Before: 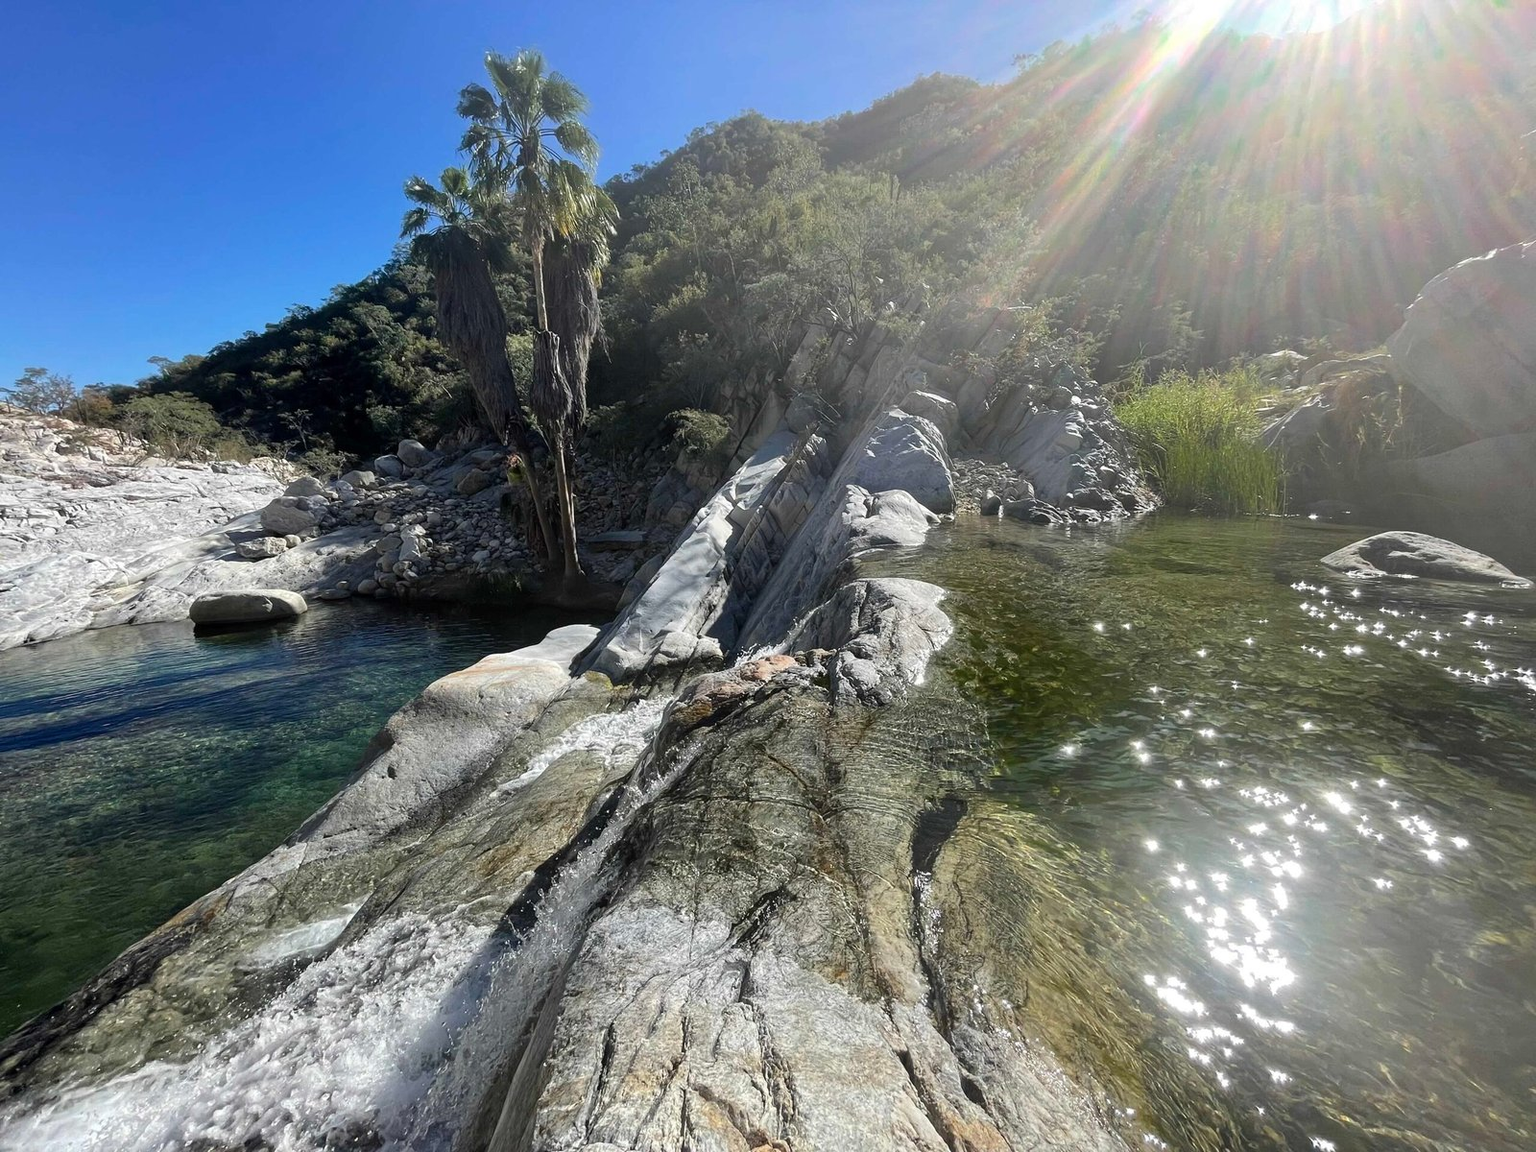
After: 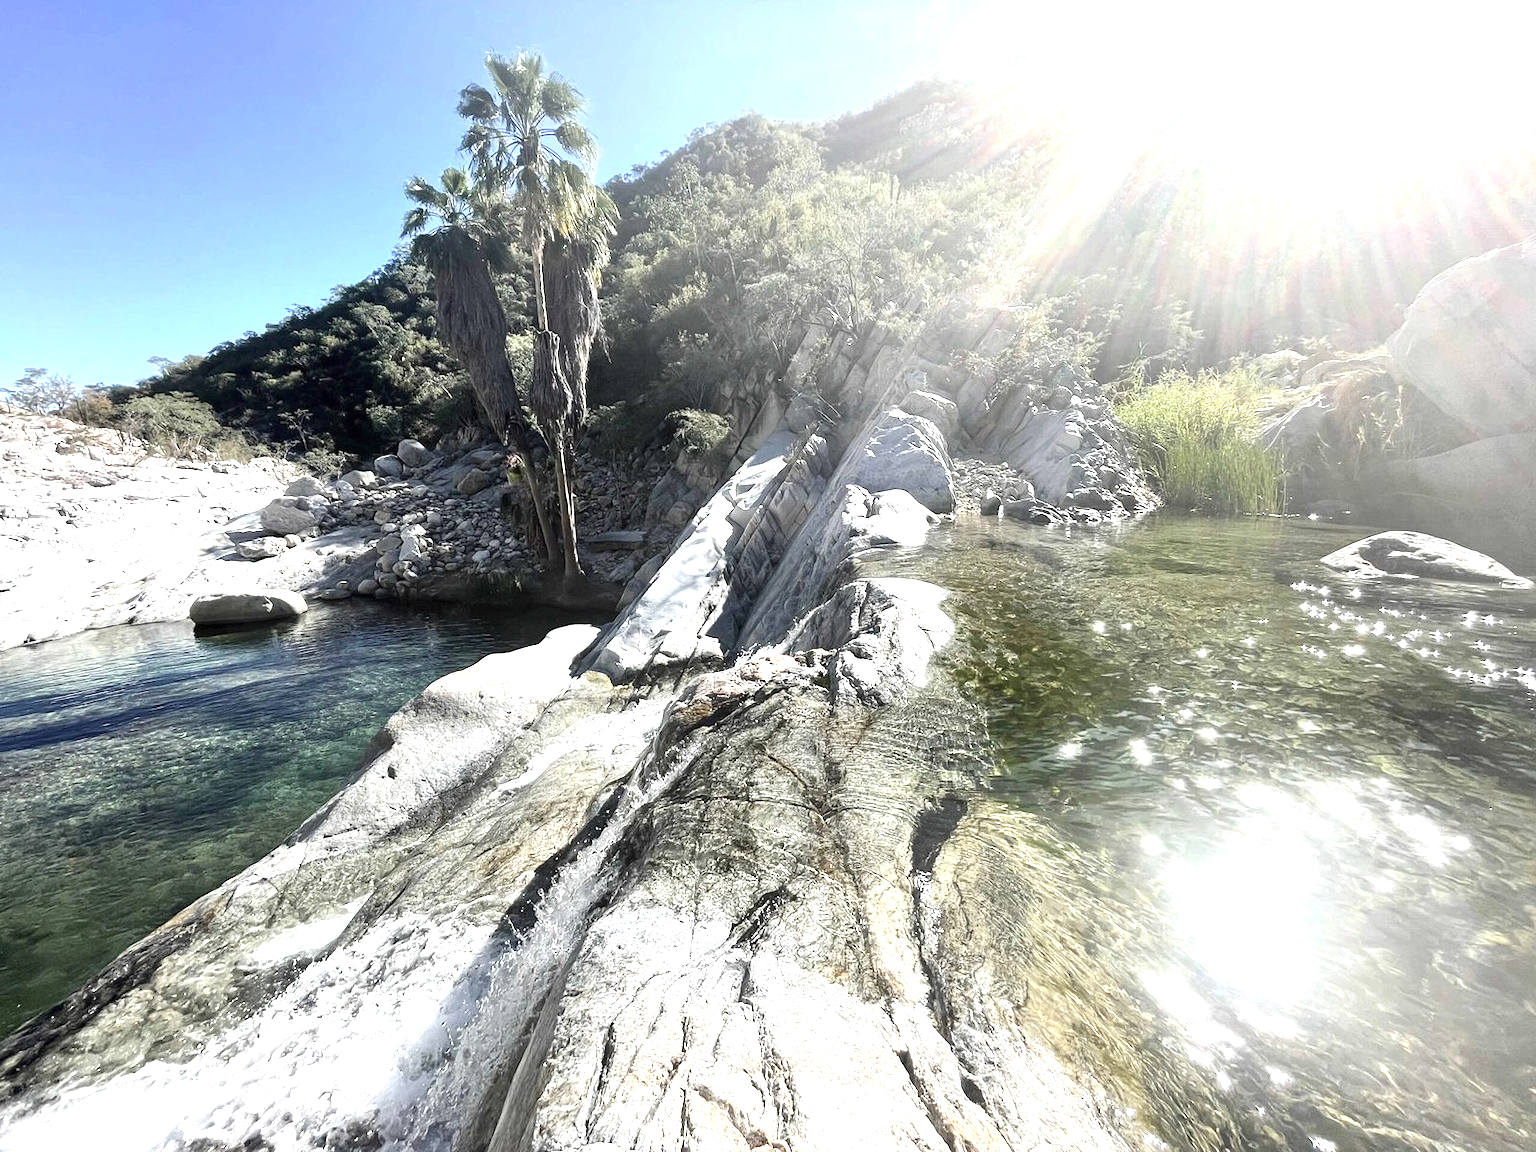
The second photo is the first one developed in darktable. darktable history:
contrast brightness saturation: contrast 0.1, saturation -0.36
exposure: black level correction 0, exposure 1.5 EV, compensate exposure bias true, compensate highlight preservation false
